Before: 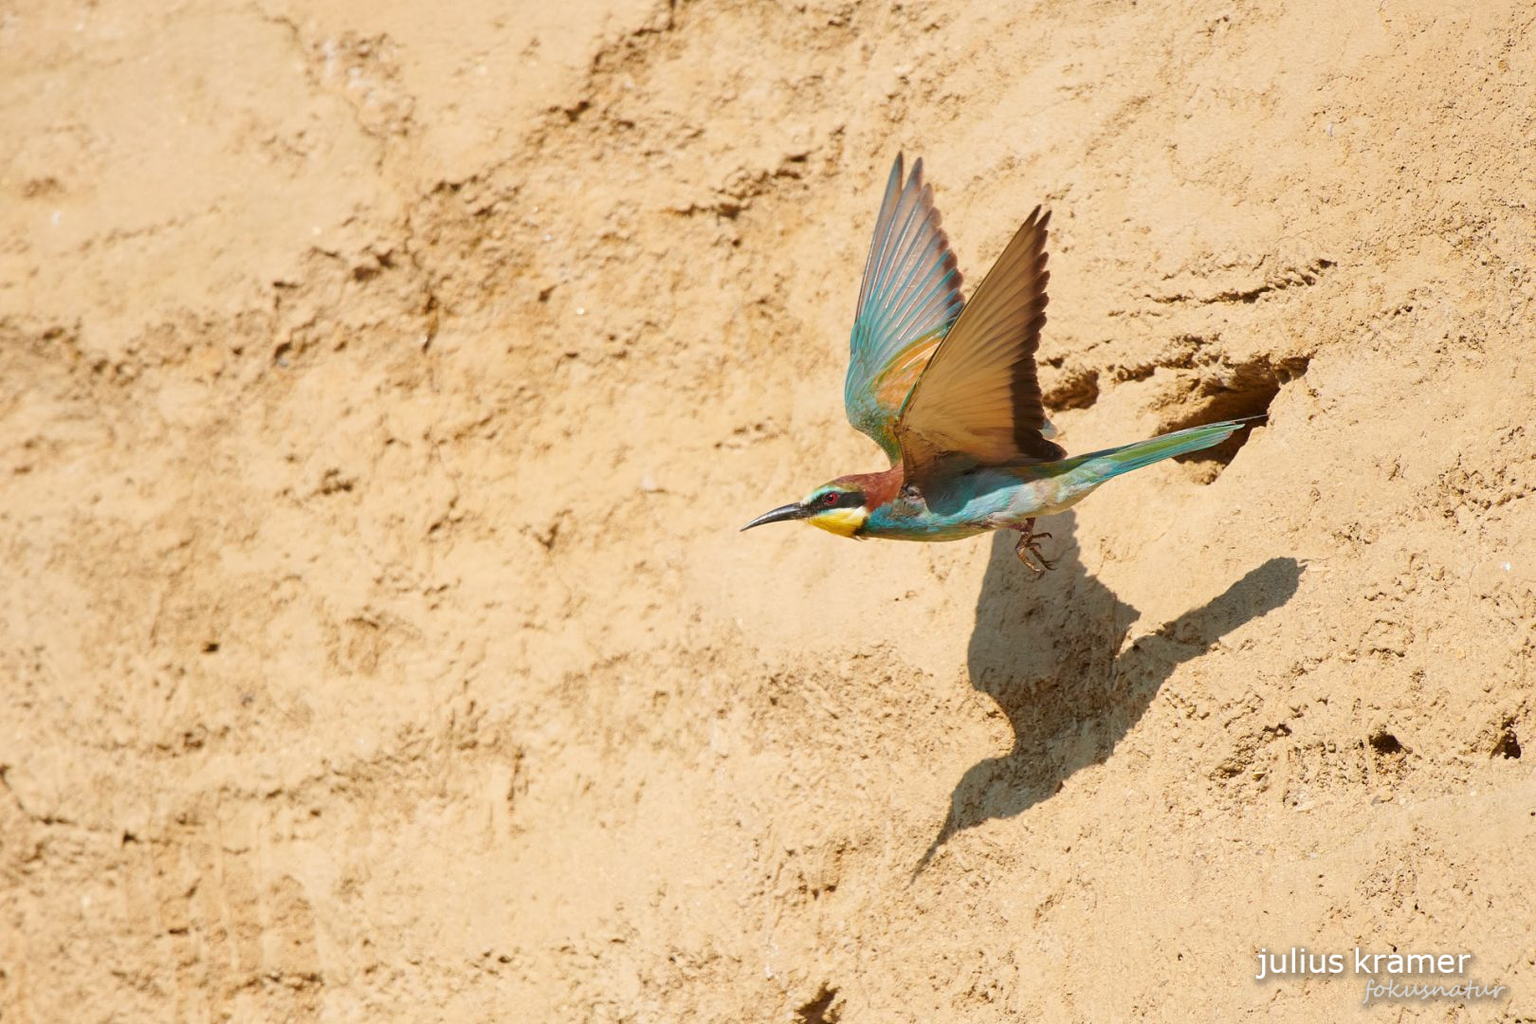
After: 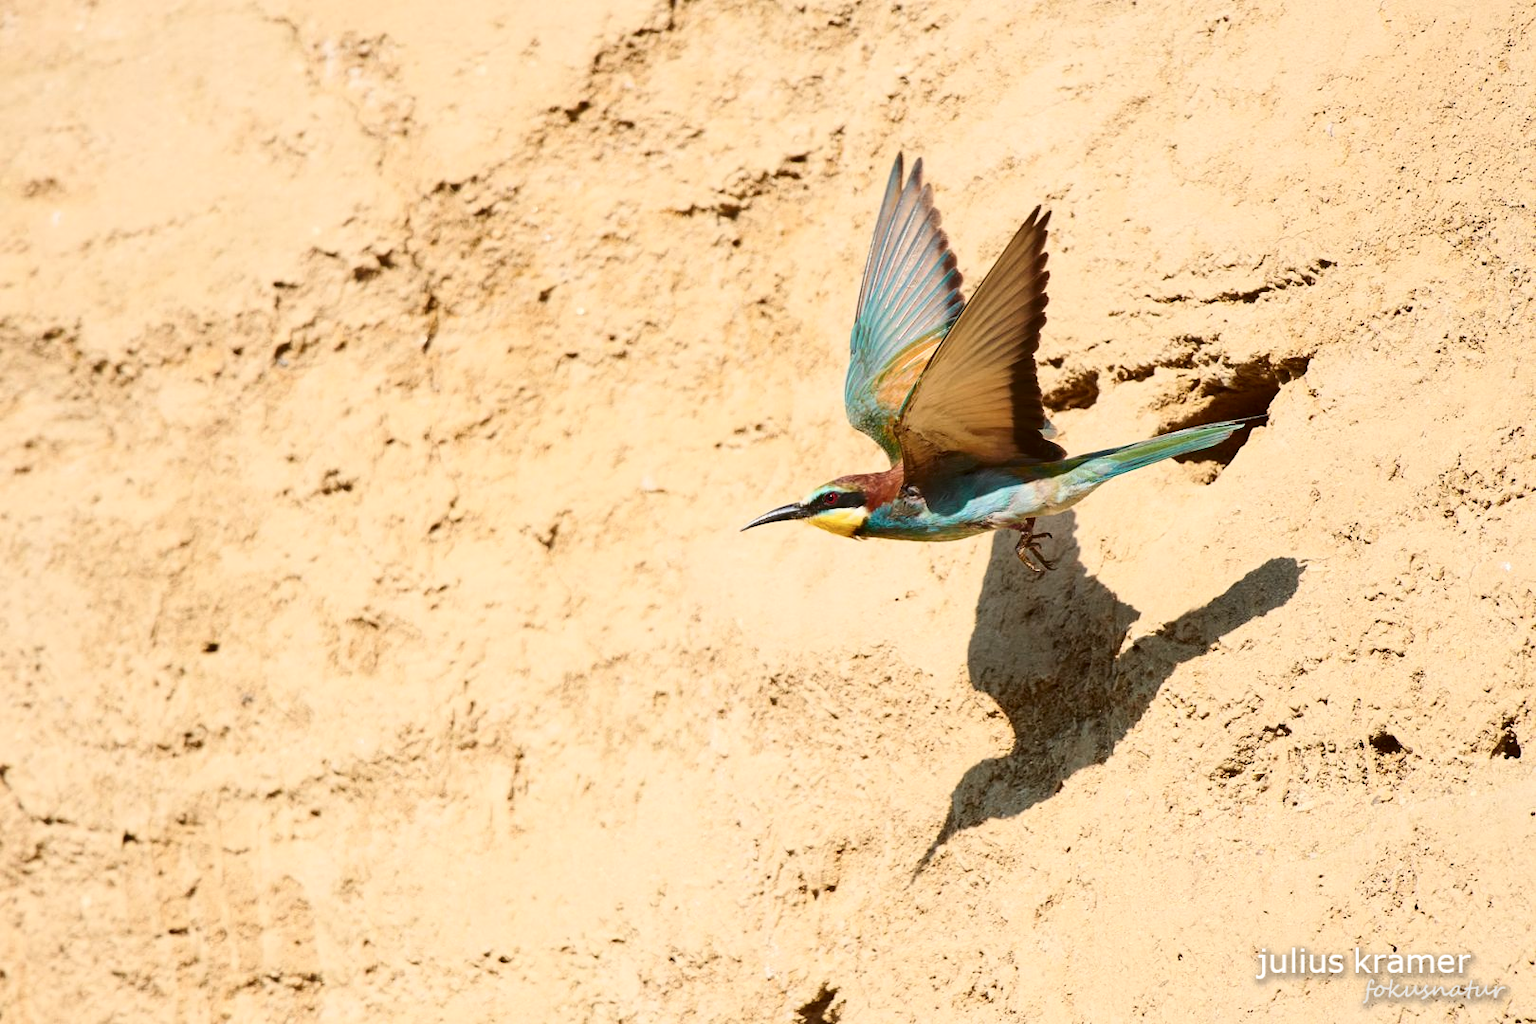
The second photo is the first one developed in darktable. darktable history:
contrast brightness saturation: contrast 0.272
